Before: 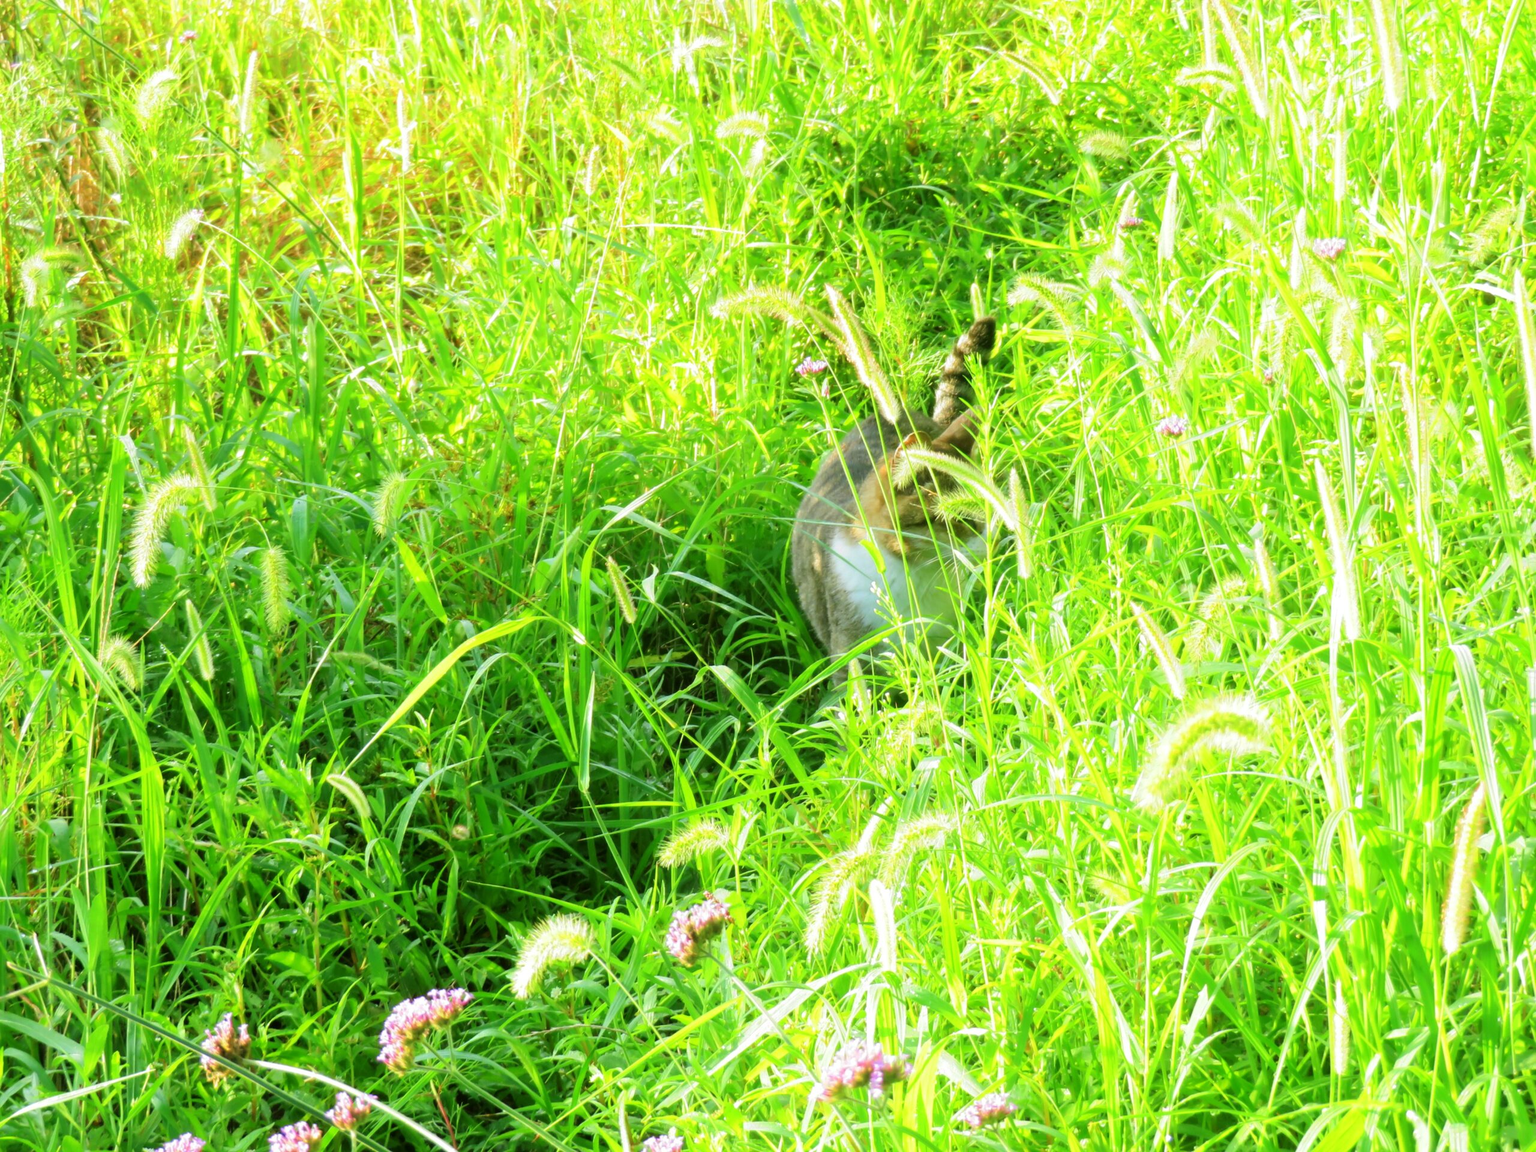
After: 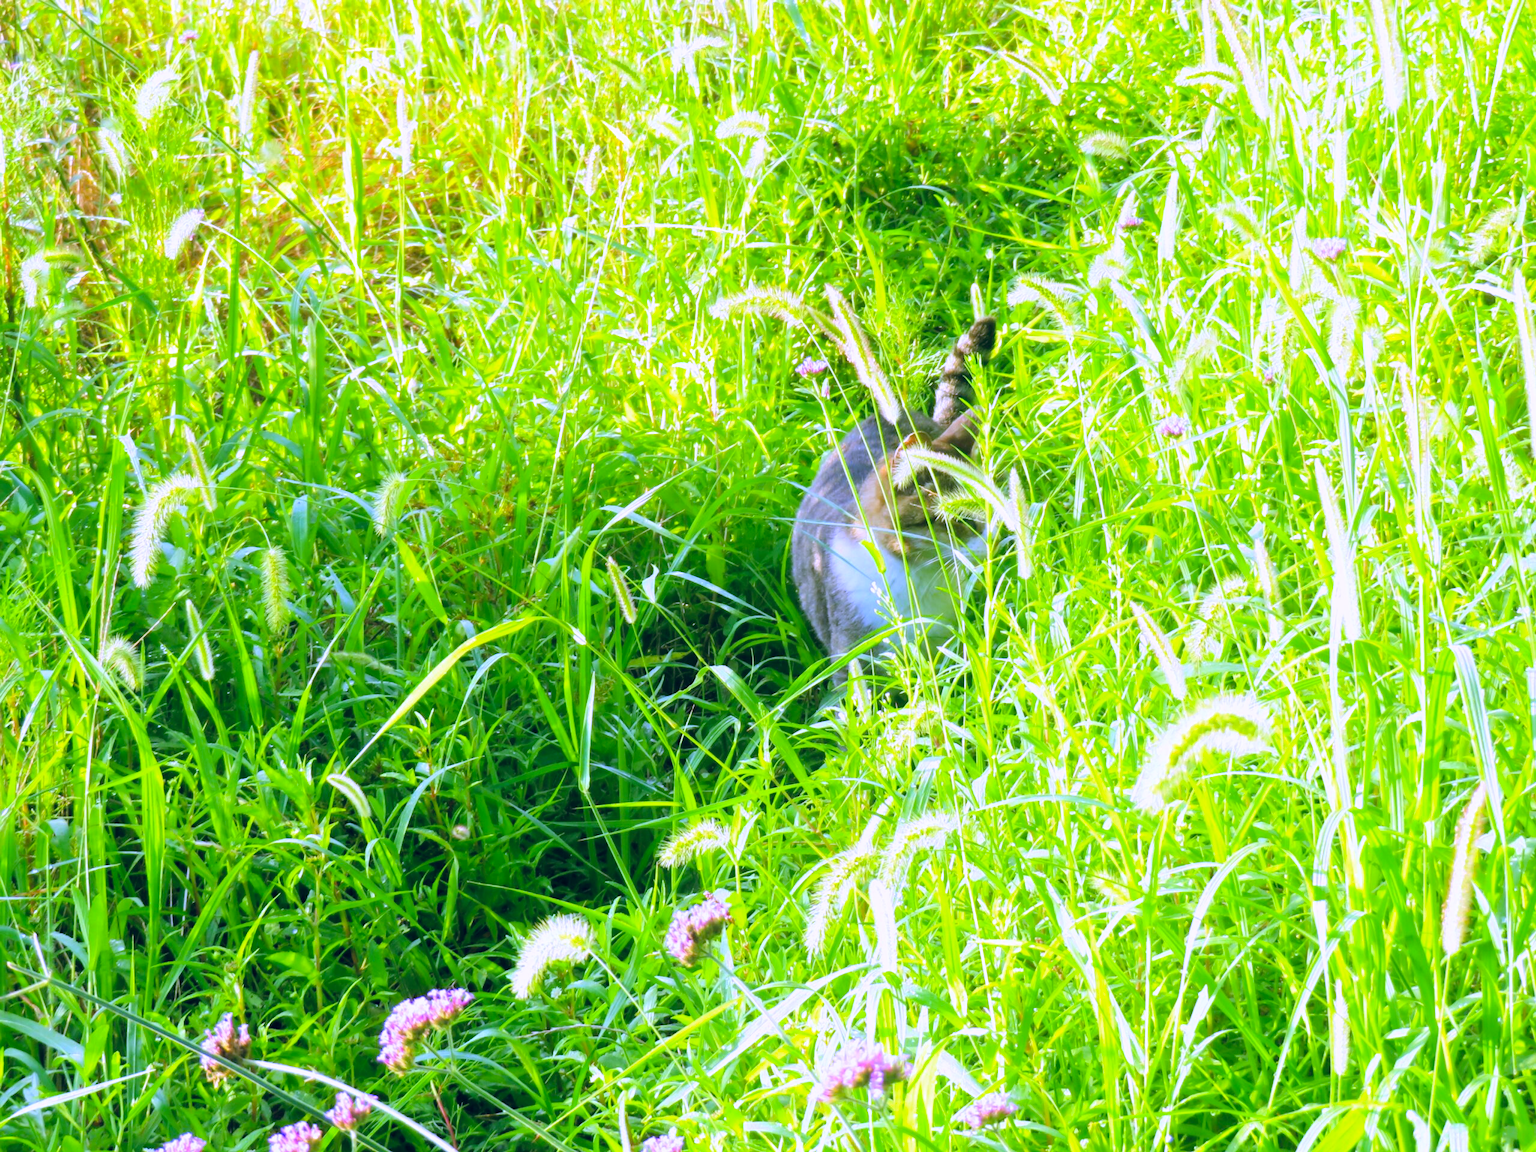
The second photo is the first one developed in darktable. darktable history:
color balance rgb: shadows lift › hue 87.51°, highlights gain › chroma 1.35%, highlights gain › hue 55.1°, global offset › chroma 0.13%, global offset › hue 253.66°, perceptual saturation grading › global saturation 16.38%
white balance: red 0.98, blue 1.61
